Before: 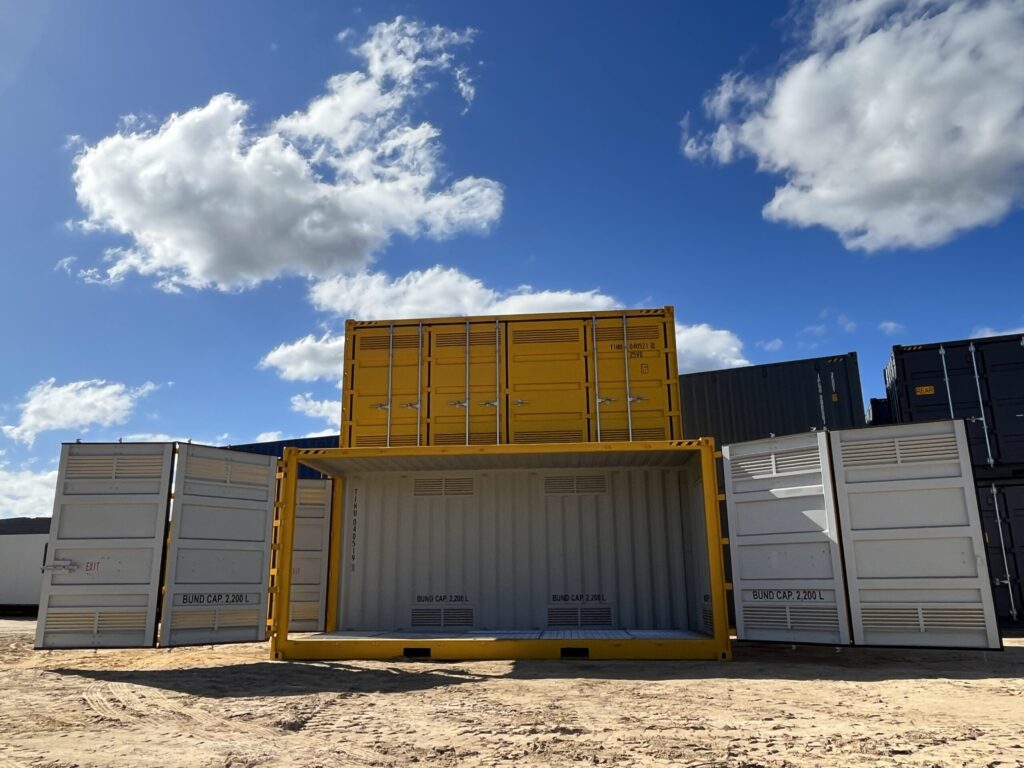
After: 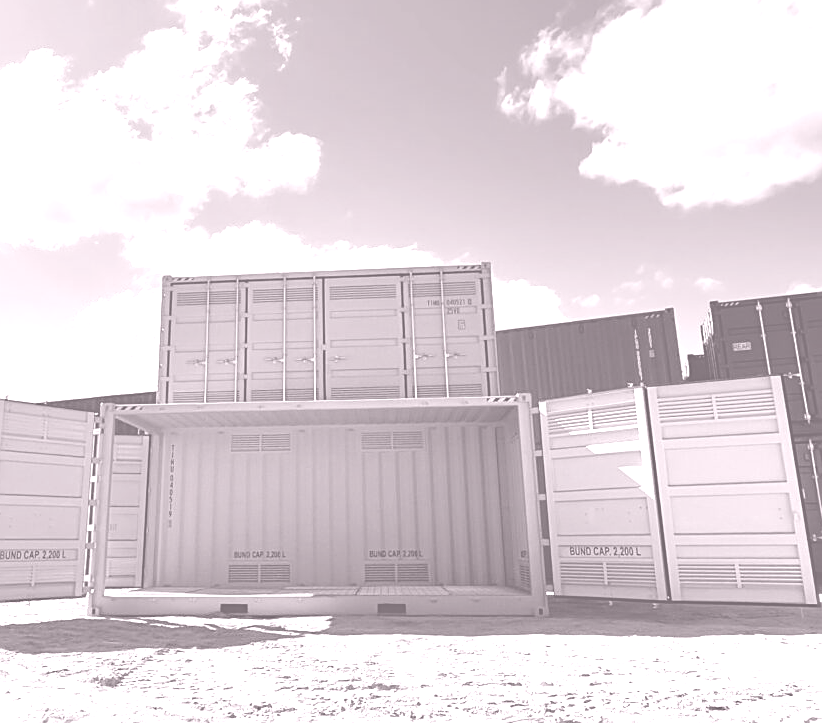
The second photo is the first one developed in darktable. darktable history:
sharpen: on, module defaults
crop and rotate: left 17.959%, top 5.771%, right 1.742%
colorize: hue 25.2°, saturation 83%, source mix 82%, lightness 79%, version 1
